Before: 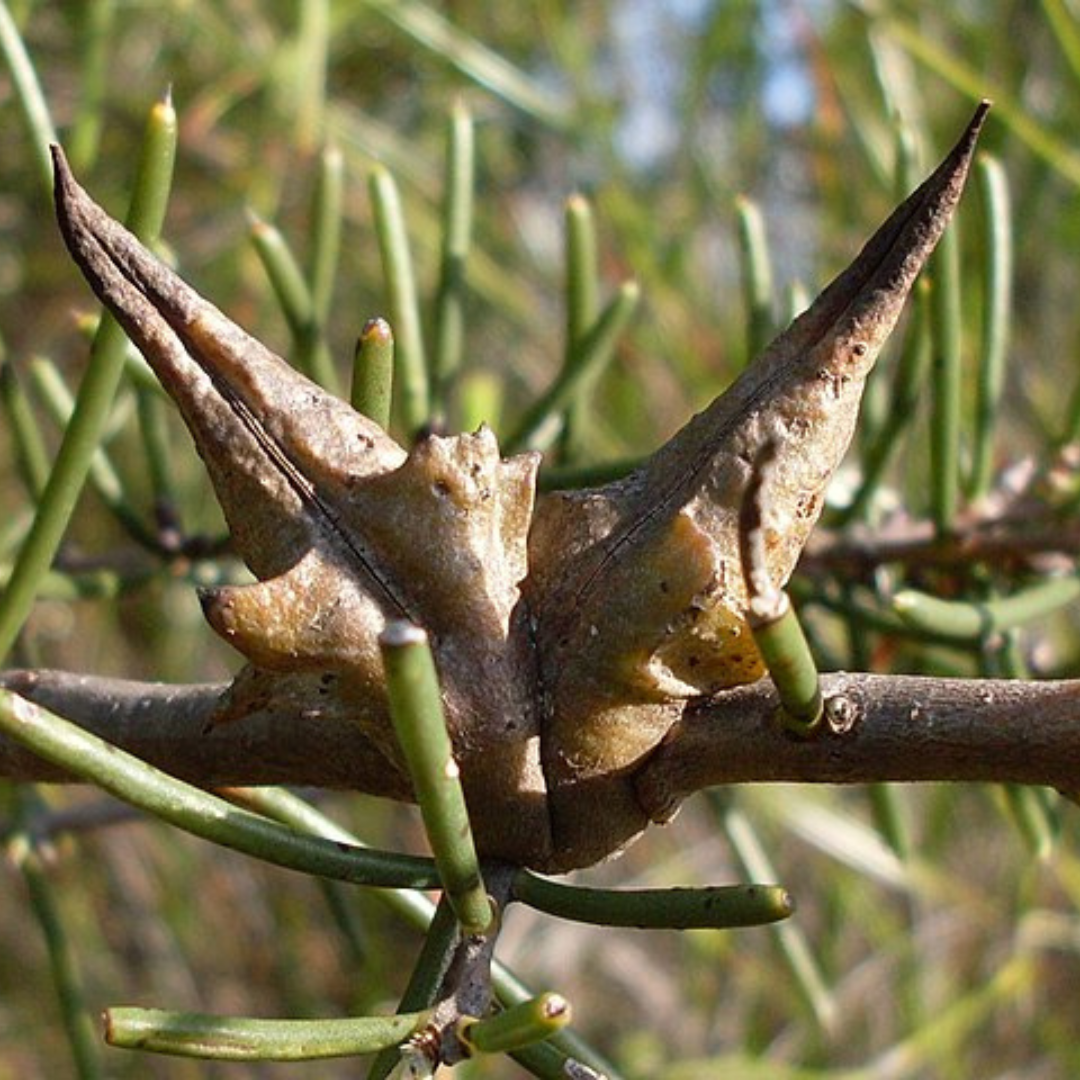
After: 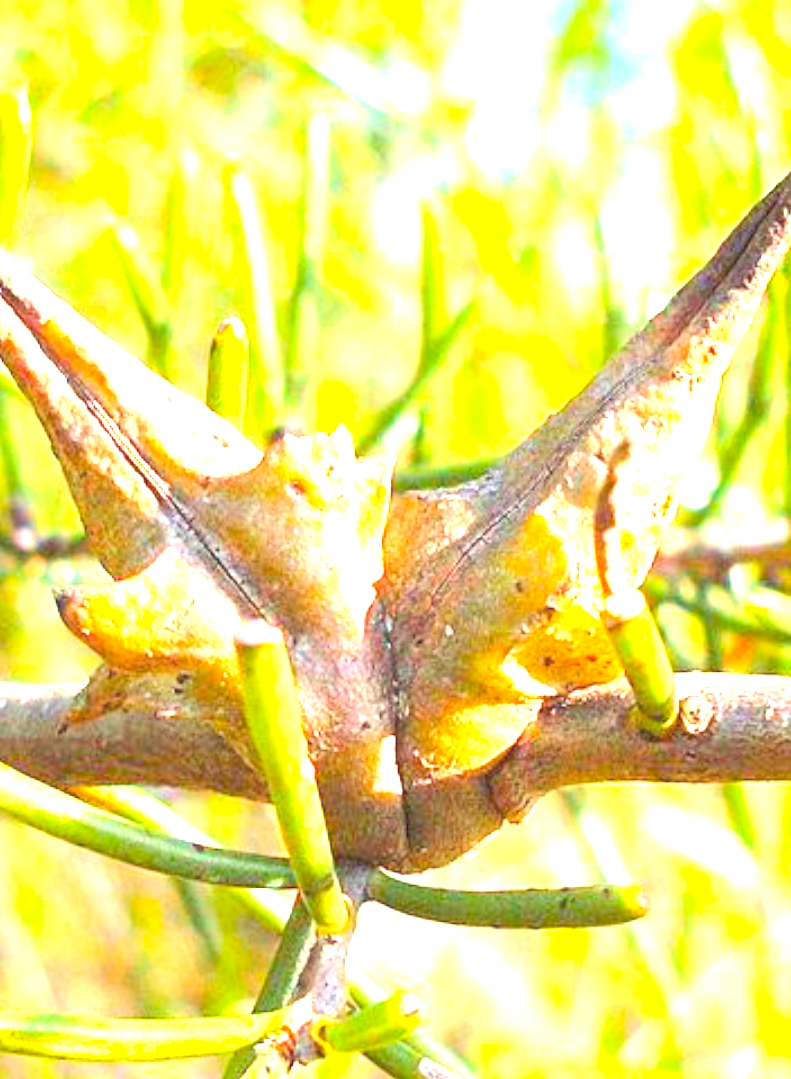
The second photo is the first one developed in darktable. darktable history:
crop: left 13.443%, right 13.31%
exposure: exposure 3 EV, compensate highlight preservation false
contrast brightness saturation: contrast 0.1, brightness 0.3, saturation 0.14
color balance rgb: perceptual saturation grading › global saturation 30%, global vibrance 10%
